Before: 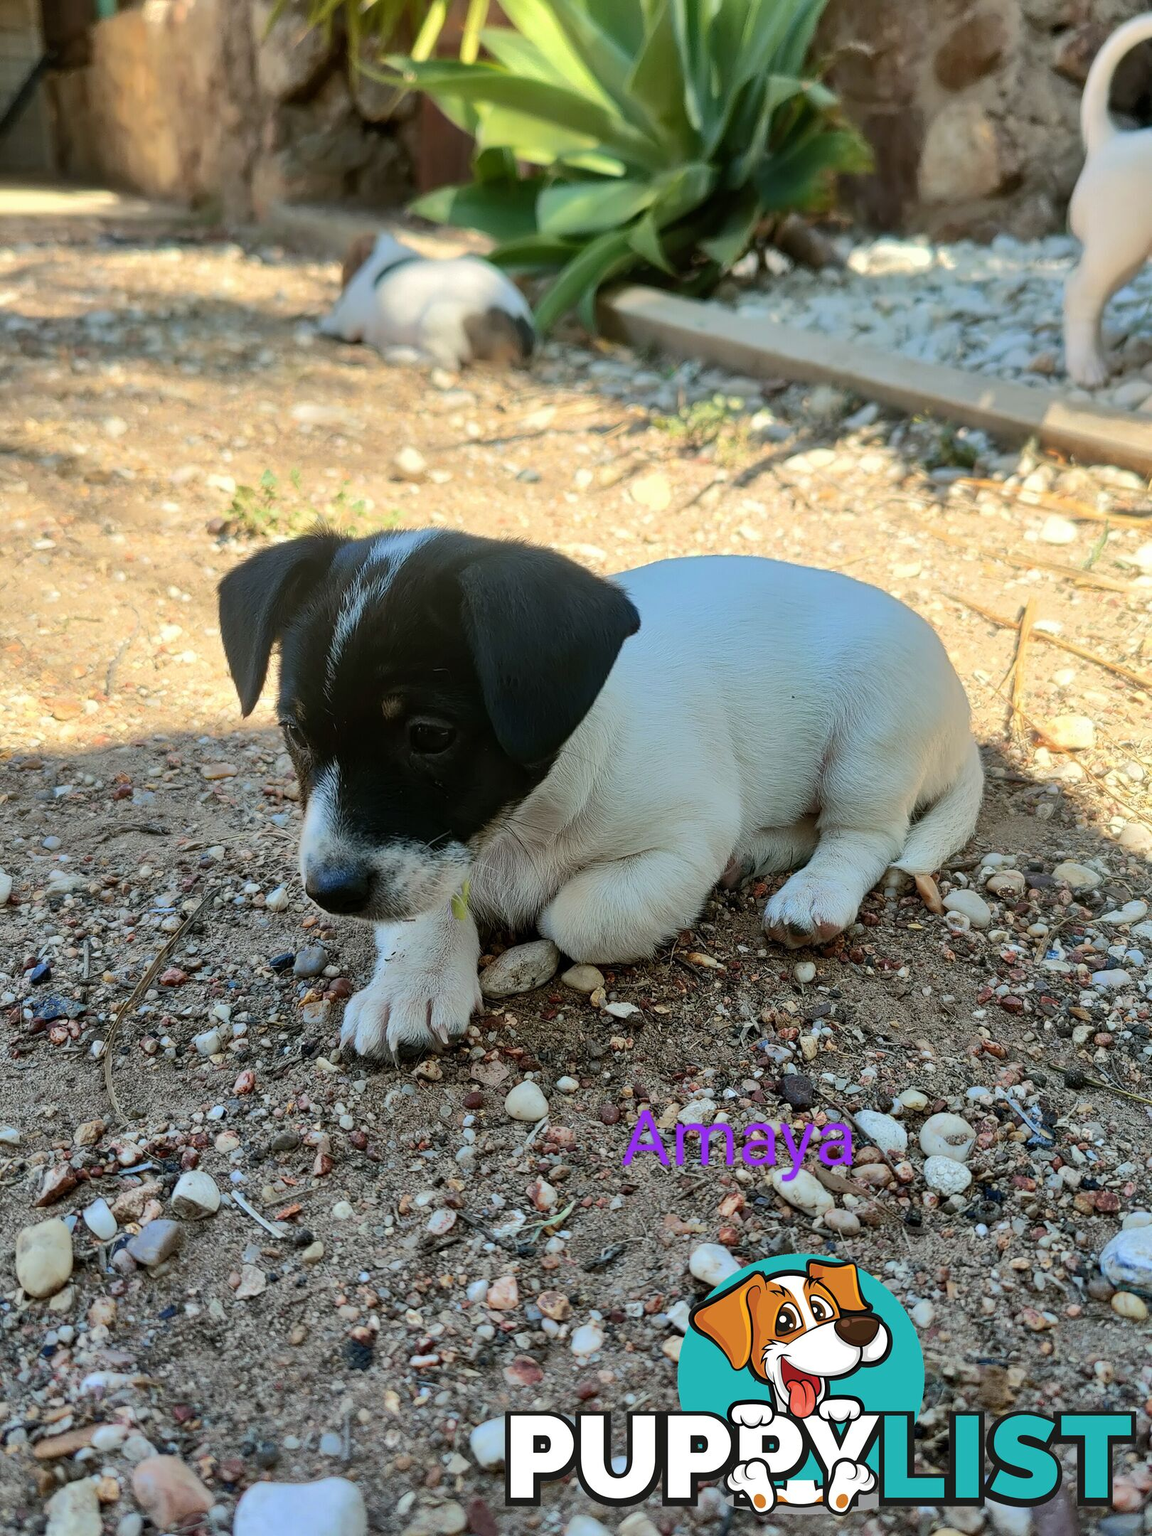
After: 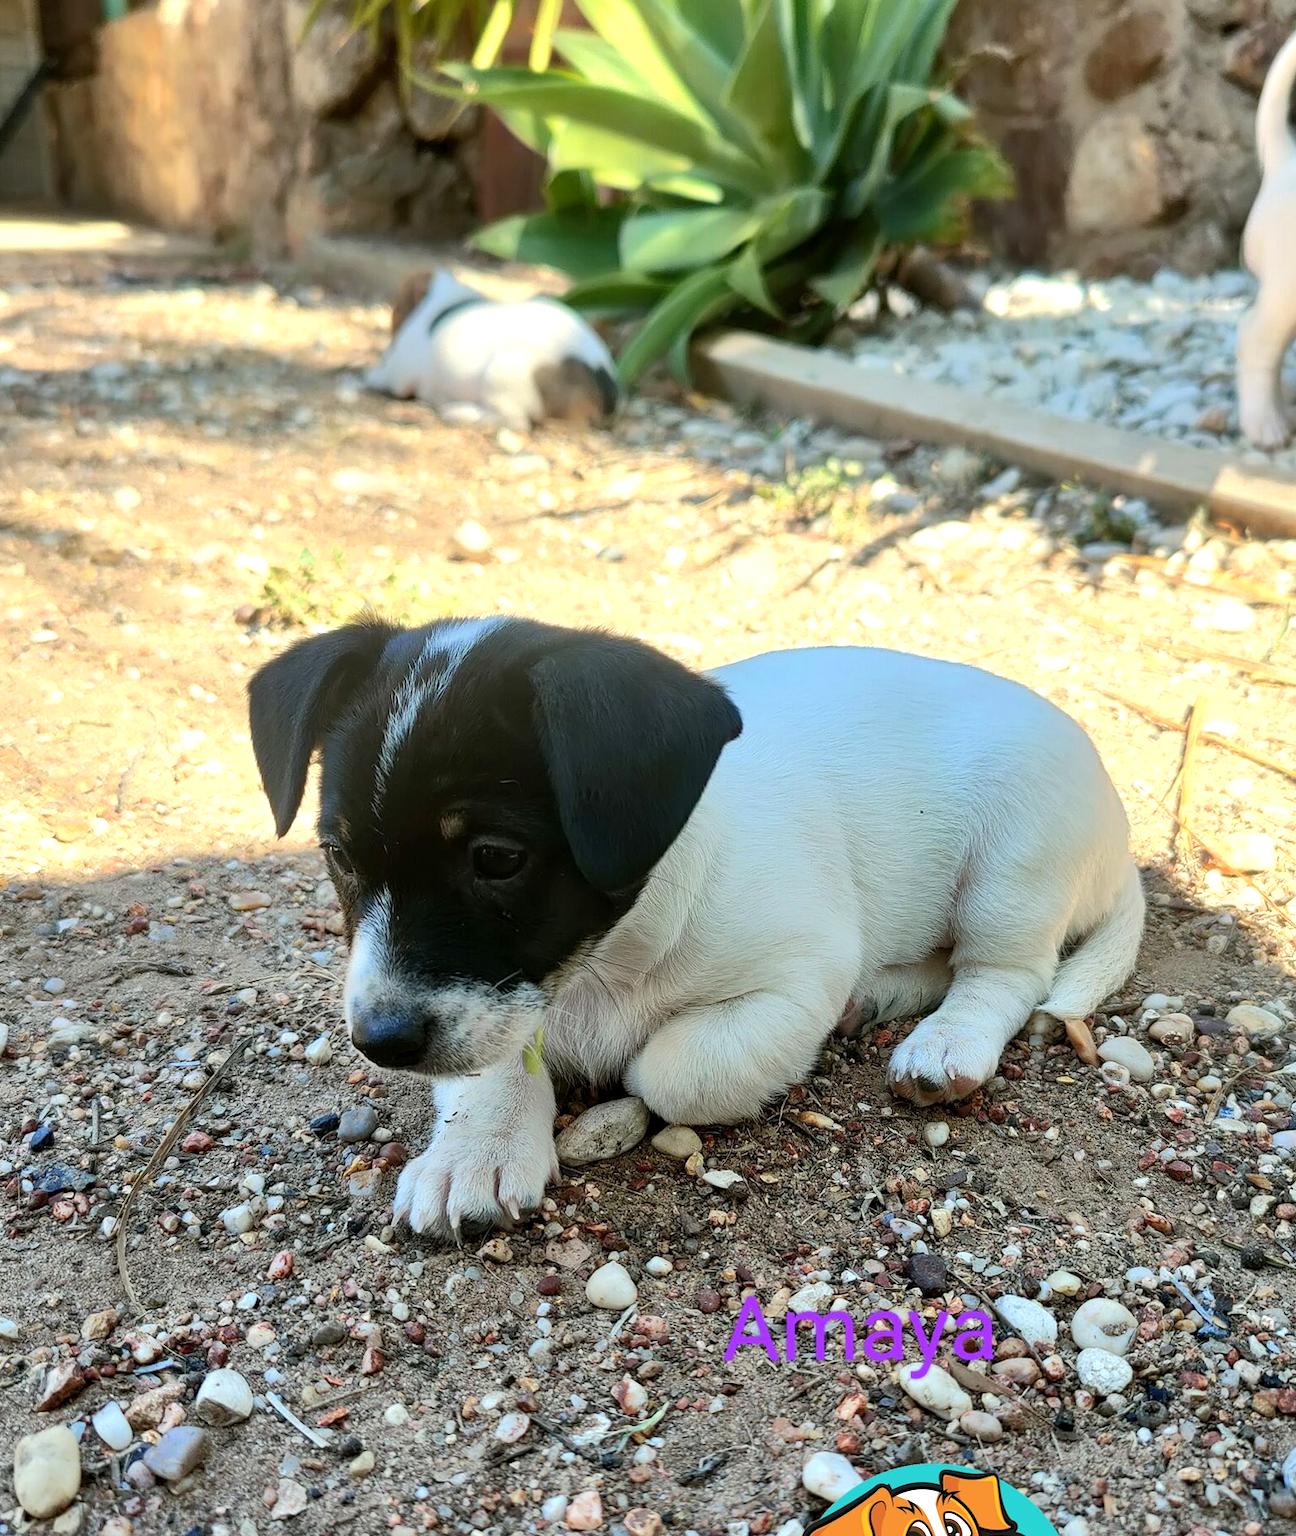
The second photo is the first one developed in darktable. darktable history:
crop and rotate: angle 0.2°, left 0.275%, right 3.127%, bottom 14.18%
exposure: black level correction 0.001, exposure 0.5 EV, compensate exposure bias true, compensate highlight preservation false
